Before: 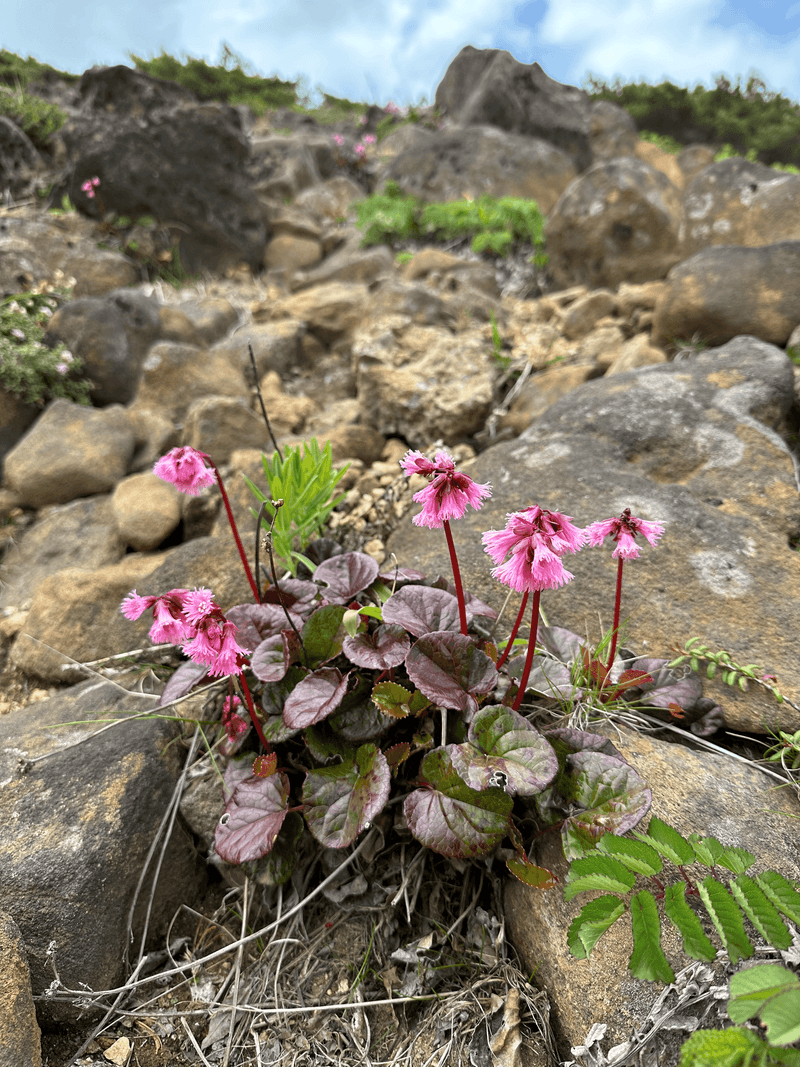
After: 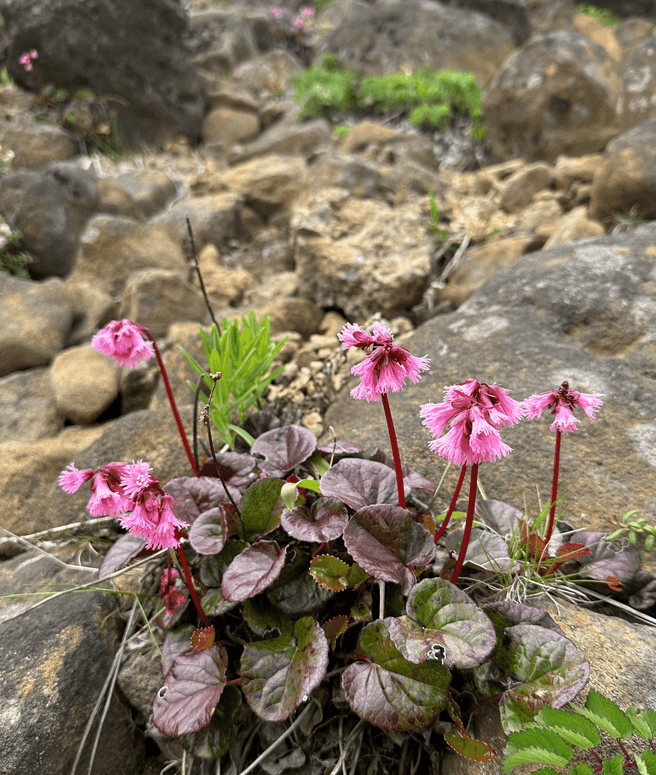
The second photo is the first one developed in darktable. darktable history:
crop: left 7.796%, top 11.931%, right 10.186%, bottom 15.426%
